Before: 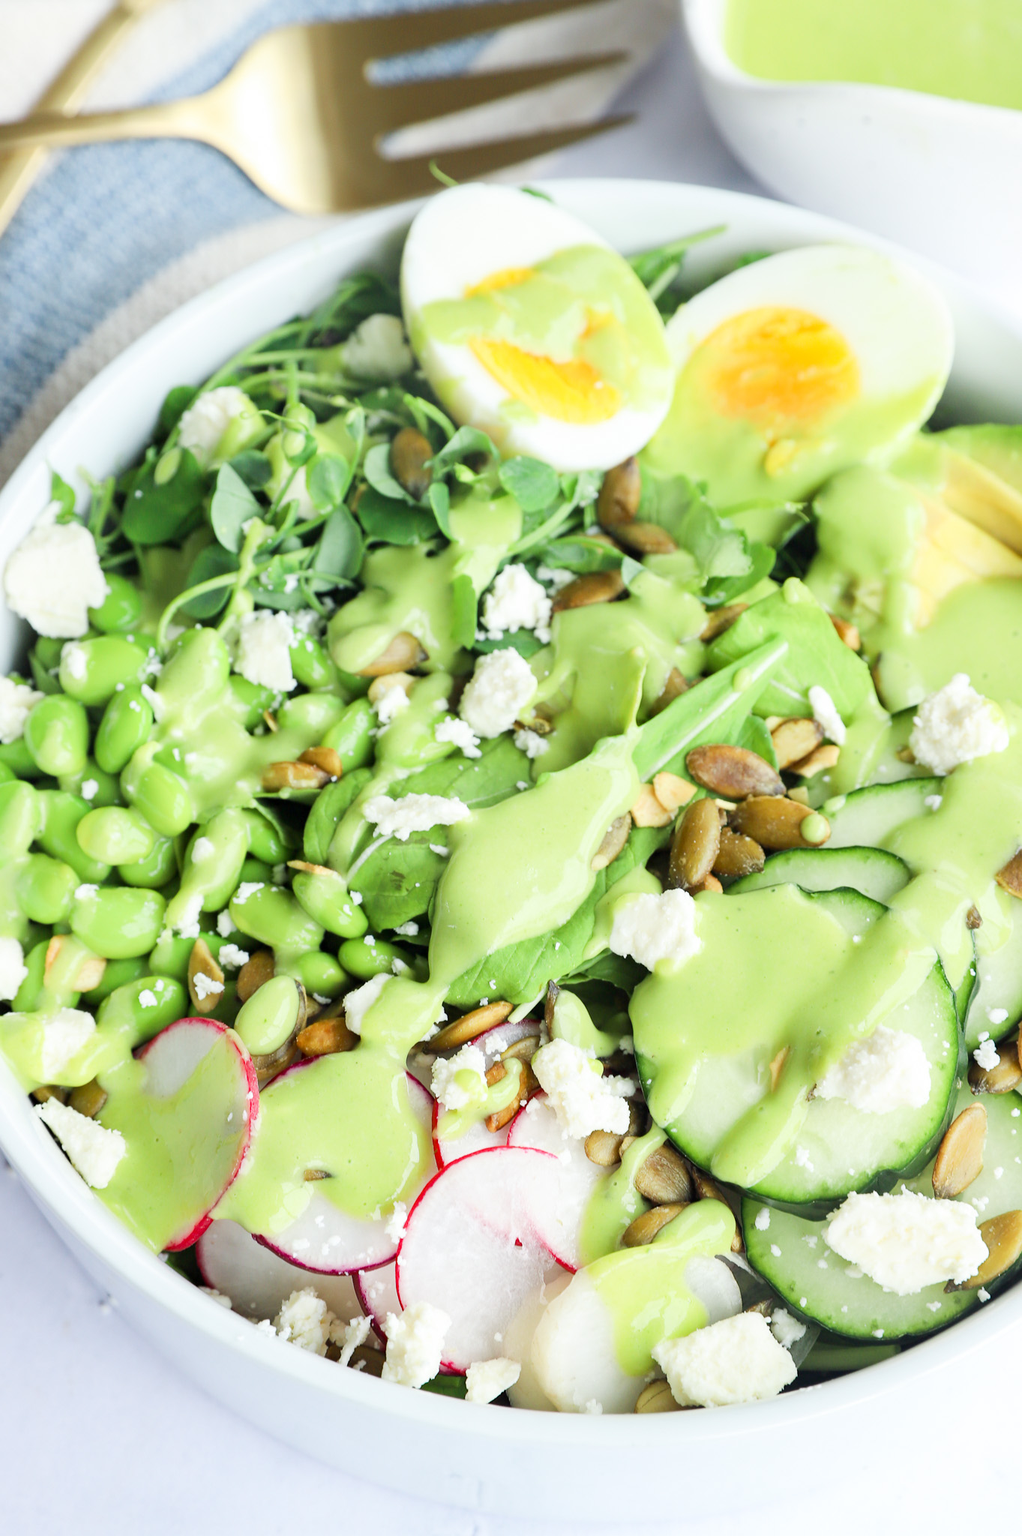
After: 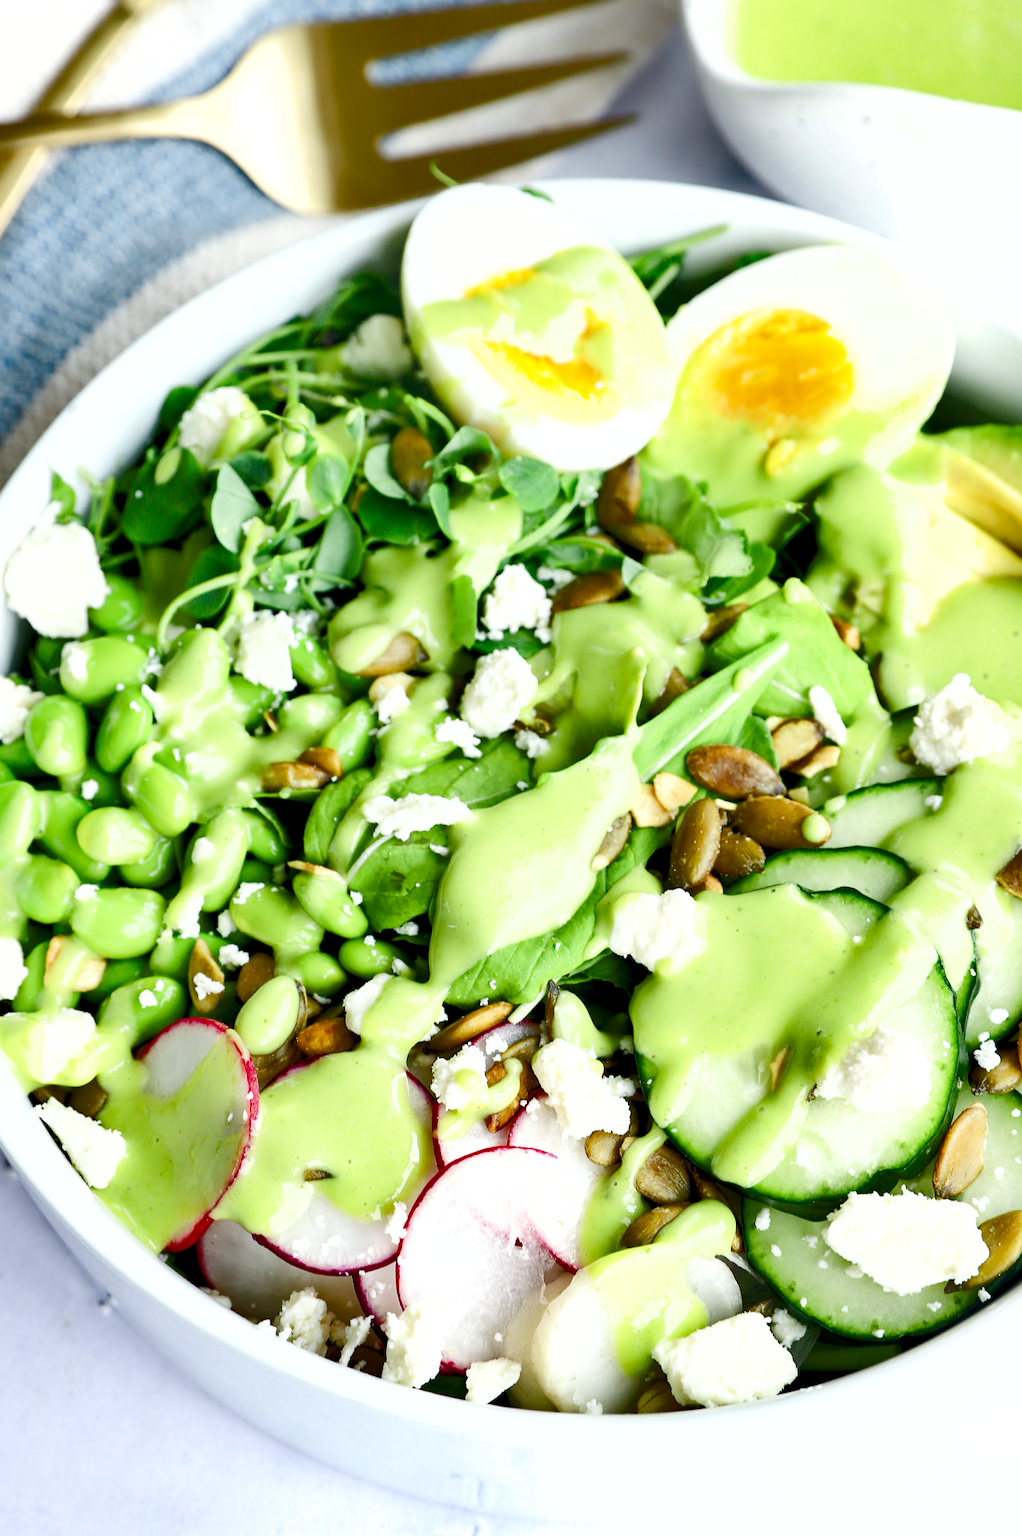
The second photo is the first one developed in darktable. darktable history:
color balance rgb: shadows lift › luminance -9.41%, highlights gain › luminance 17.6%, global offset › luminance -1.45%, perceptual saturation grading › highlights -17.77%, perceptual saturation grading › mid-tones 33.1%, perceptual saturation grading › shadows 50.52%, global vibrance 24.22%
shadows and highlights: shadows 40, highlights -54, highlights color adjustment 46%, low approximation 0.01, soften with gaussian
